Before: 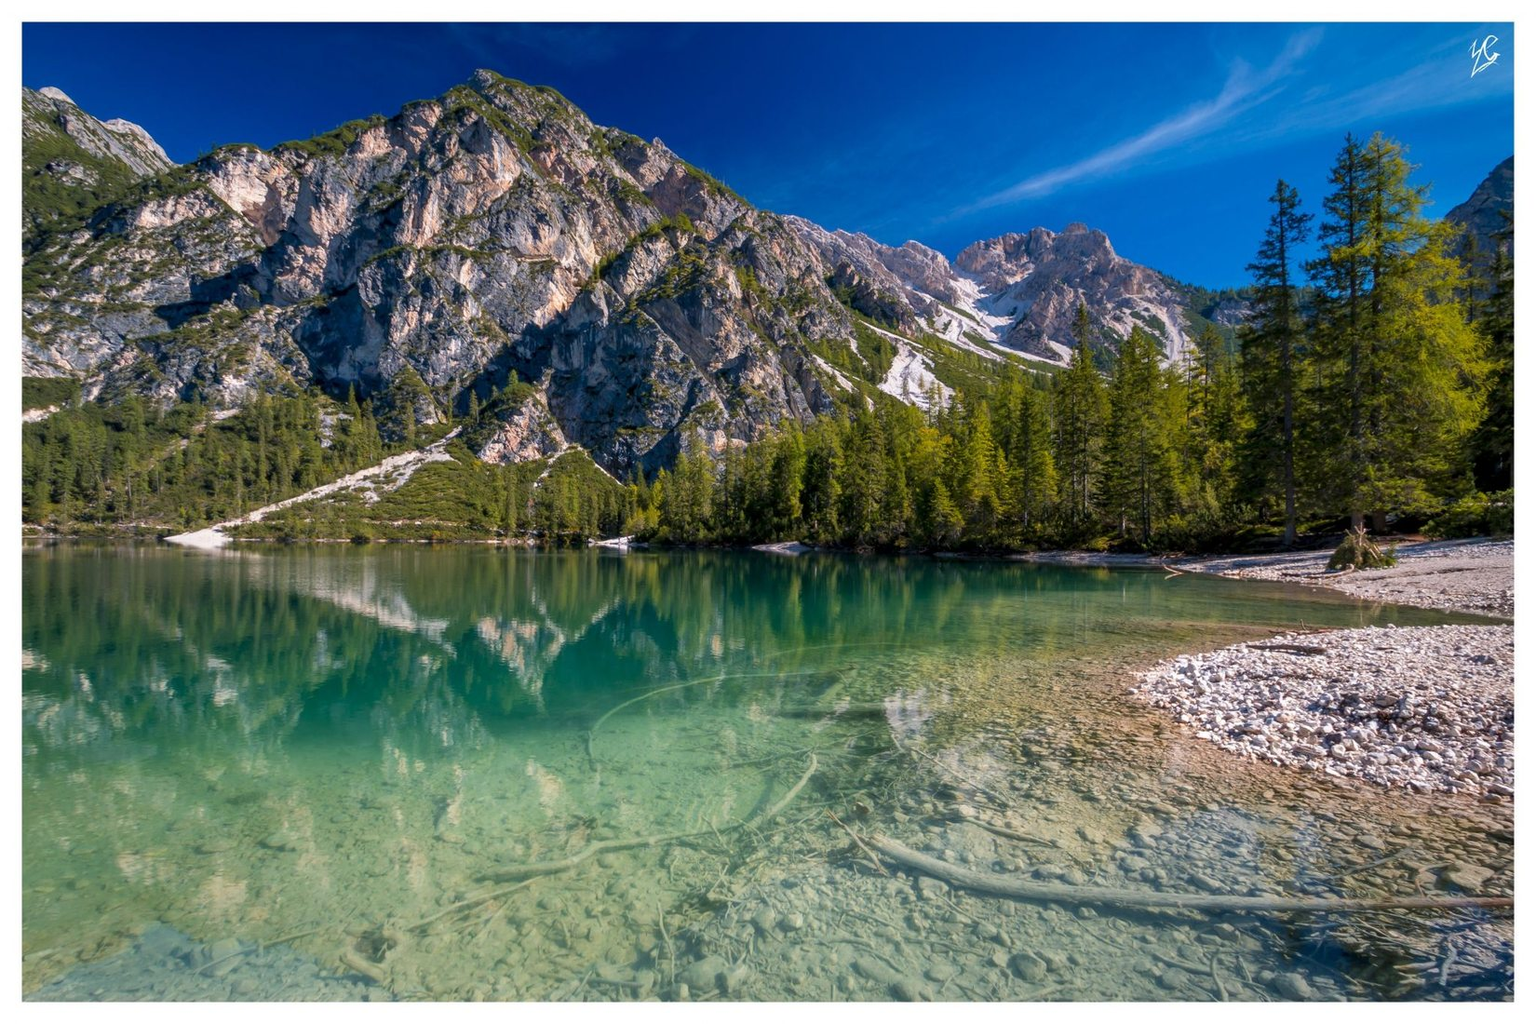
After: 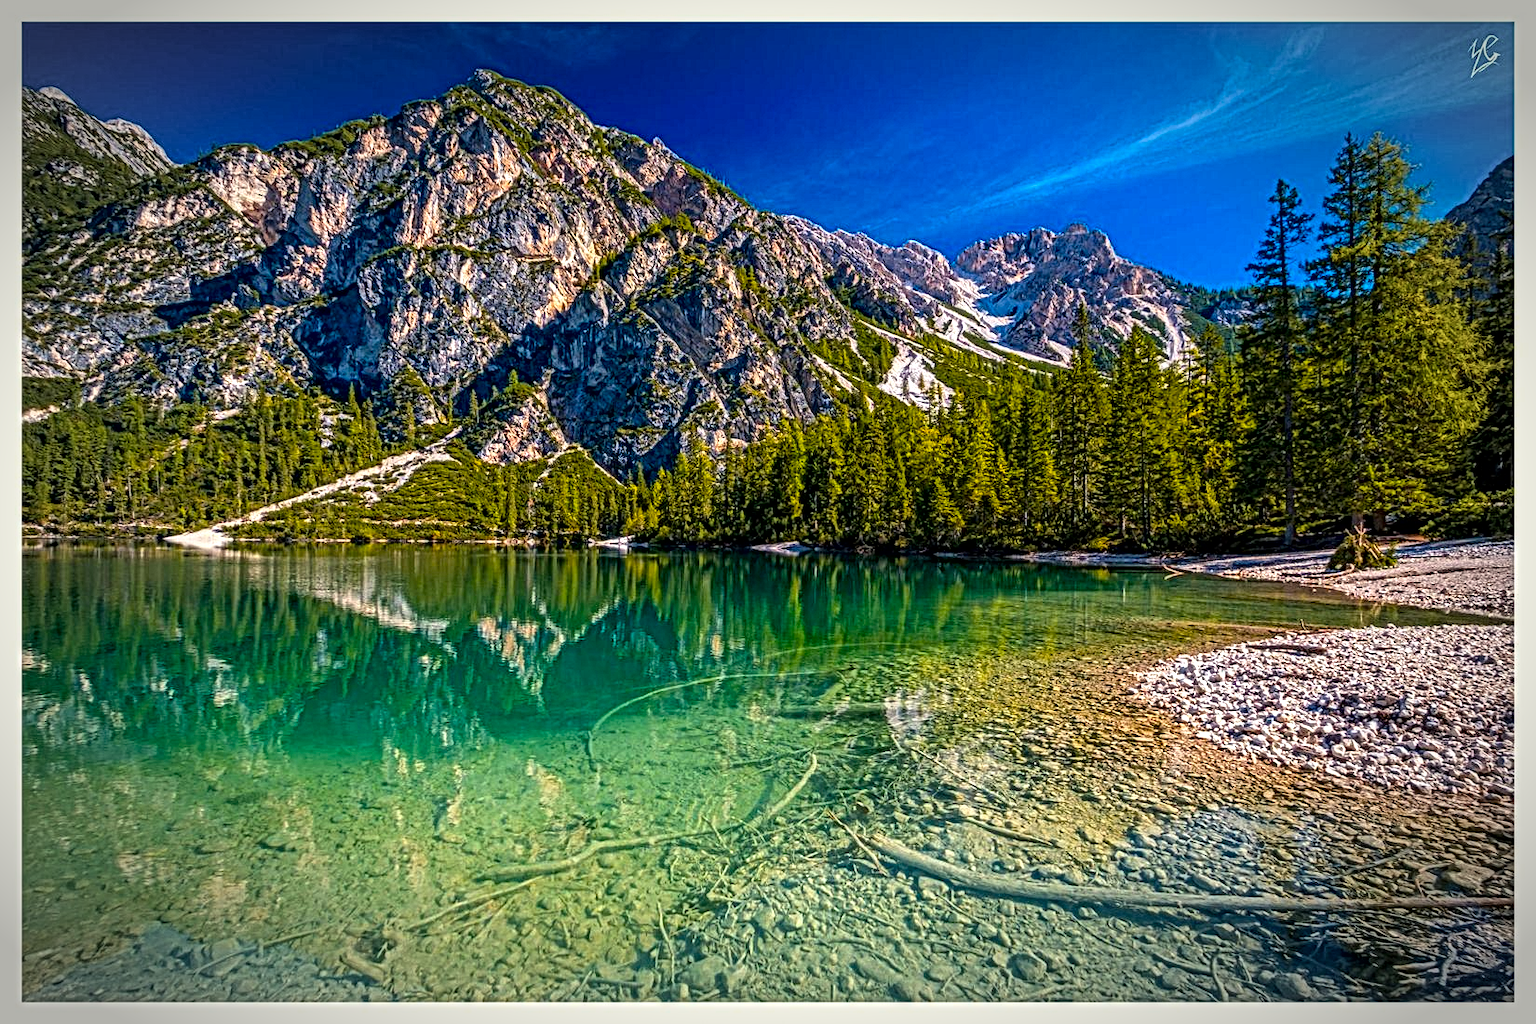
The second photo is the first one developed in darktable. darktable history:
local contrast: mode bilateral grid, contrast 19, coarseness 3, detail 299%, midtone range 0.2
color balance rgb: shadows lift › chroma 0.7%, shadows lift › hue 115.64°, highlights gain › luminance 6.321%, highlights gain › chroma 2.552%, highlights gain › hue 91.6°, linear chroma grading › global chroma 14.914%, perceptual saturation grading › global saturation 19.514%, global vibrance 40.995%
vignetting: brightness -0.575, automatic ratio true
